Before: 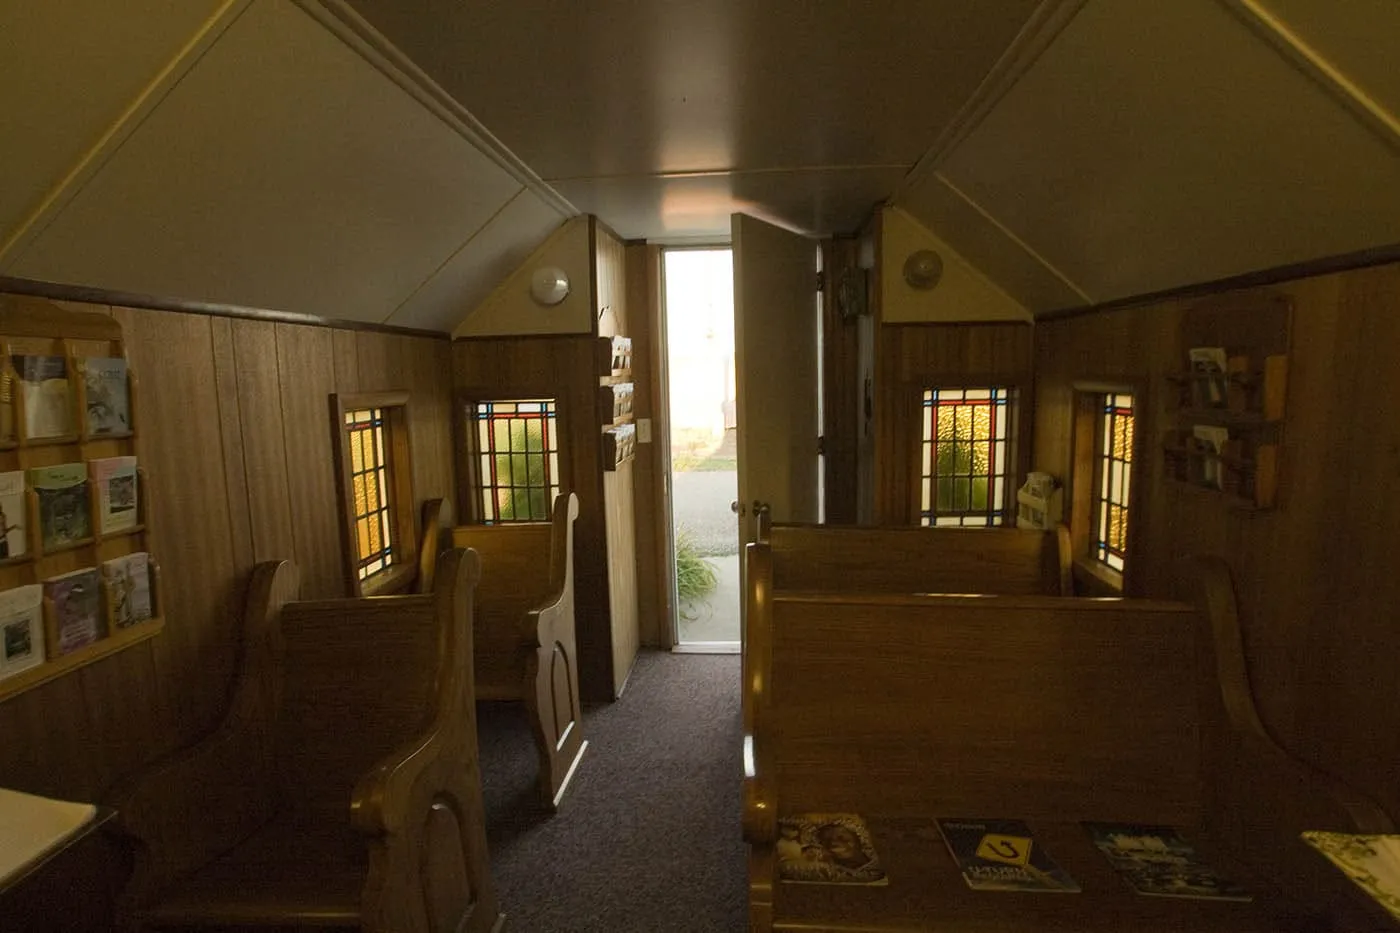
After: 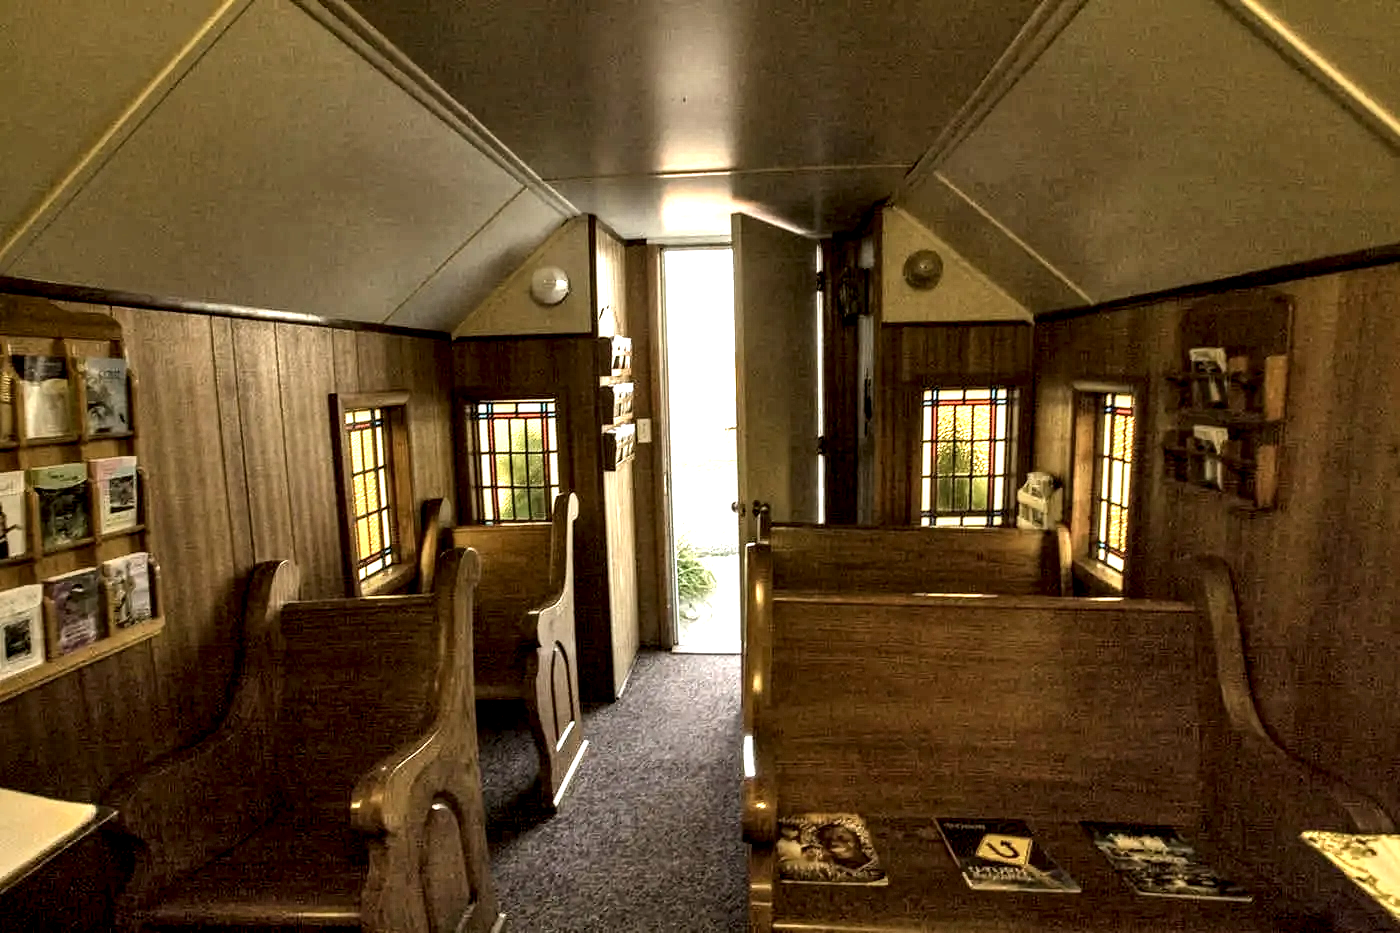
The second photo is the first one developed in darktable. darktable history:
local contrast: shadows 187%, detail 227%
shadows and highlights: low approximation 0.01, soften with gaussian
exposure: exposure 0.658 EV, compensate highlight preservation false
